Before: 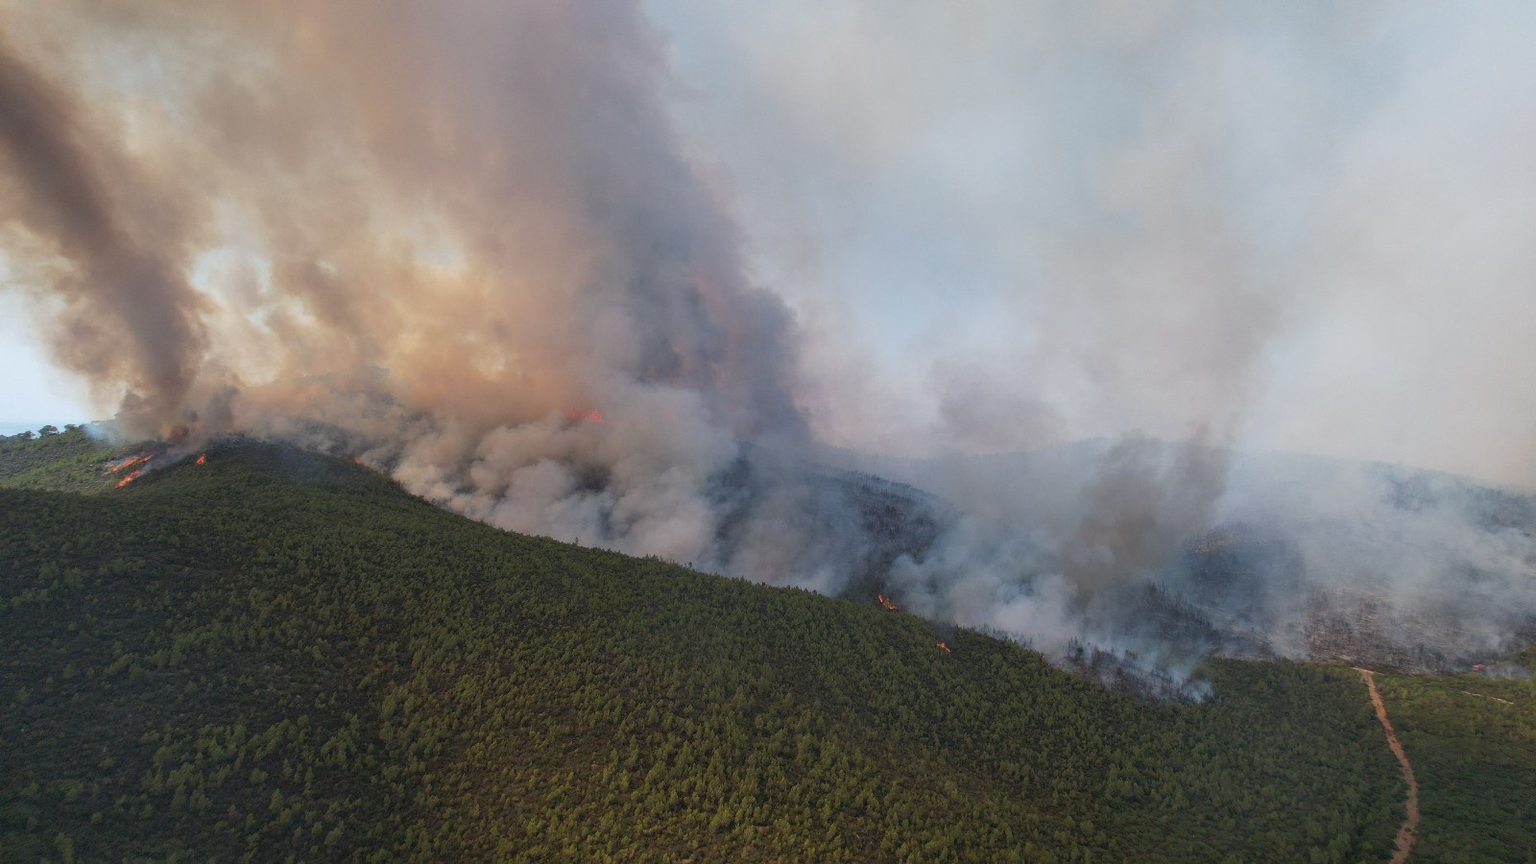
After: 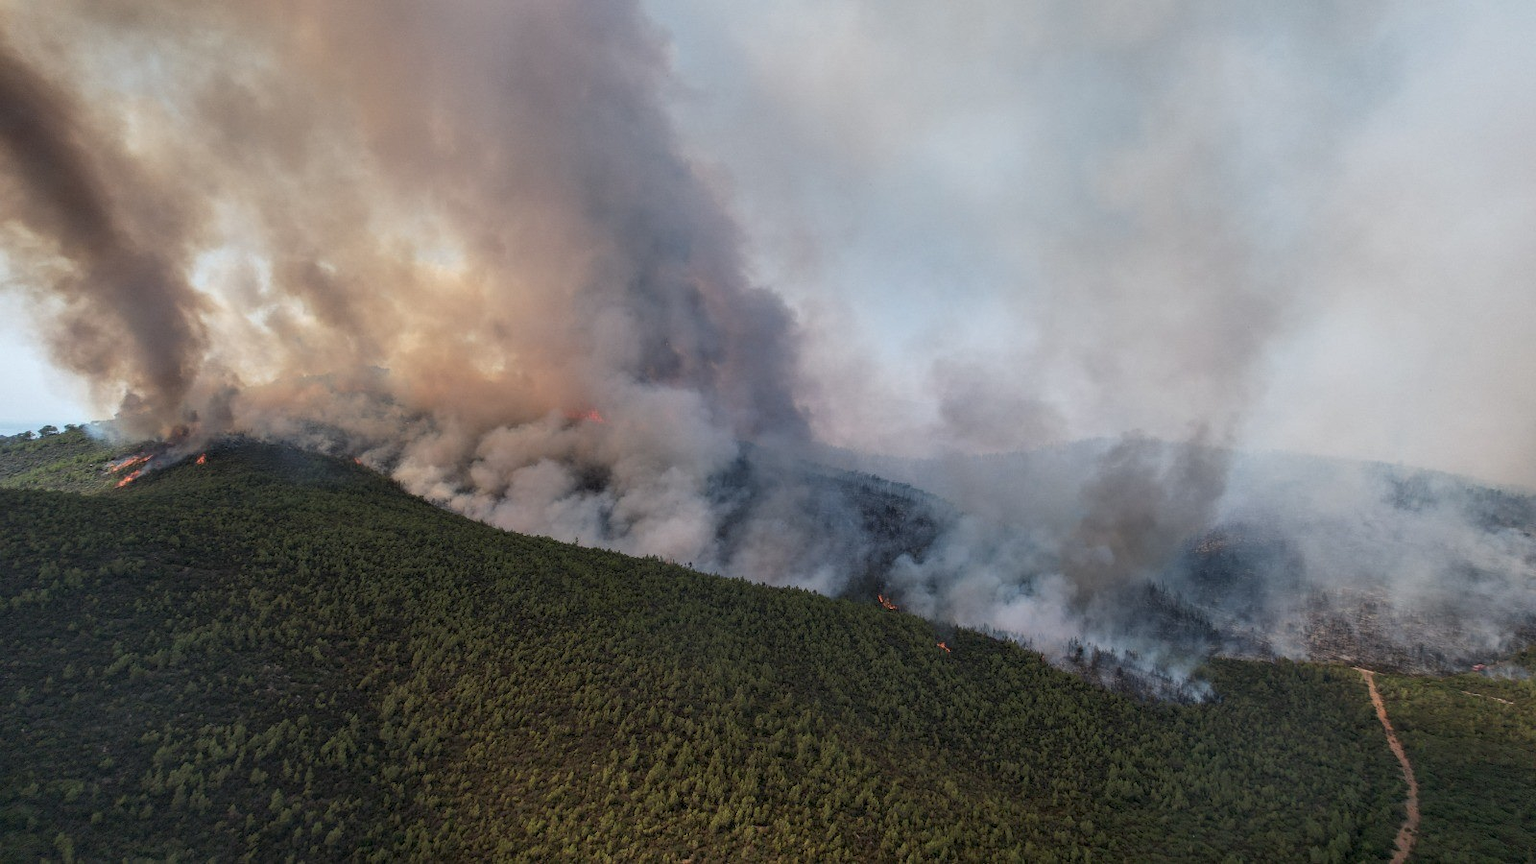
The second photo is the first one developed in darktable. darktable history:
local contrast: highlights 20%, detail 150%
exposure: exposure -0.116 EV, compensate exposure bias true, compensate highlight preservation false
